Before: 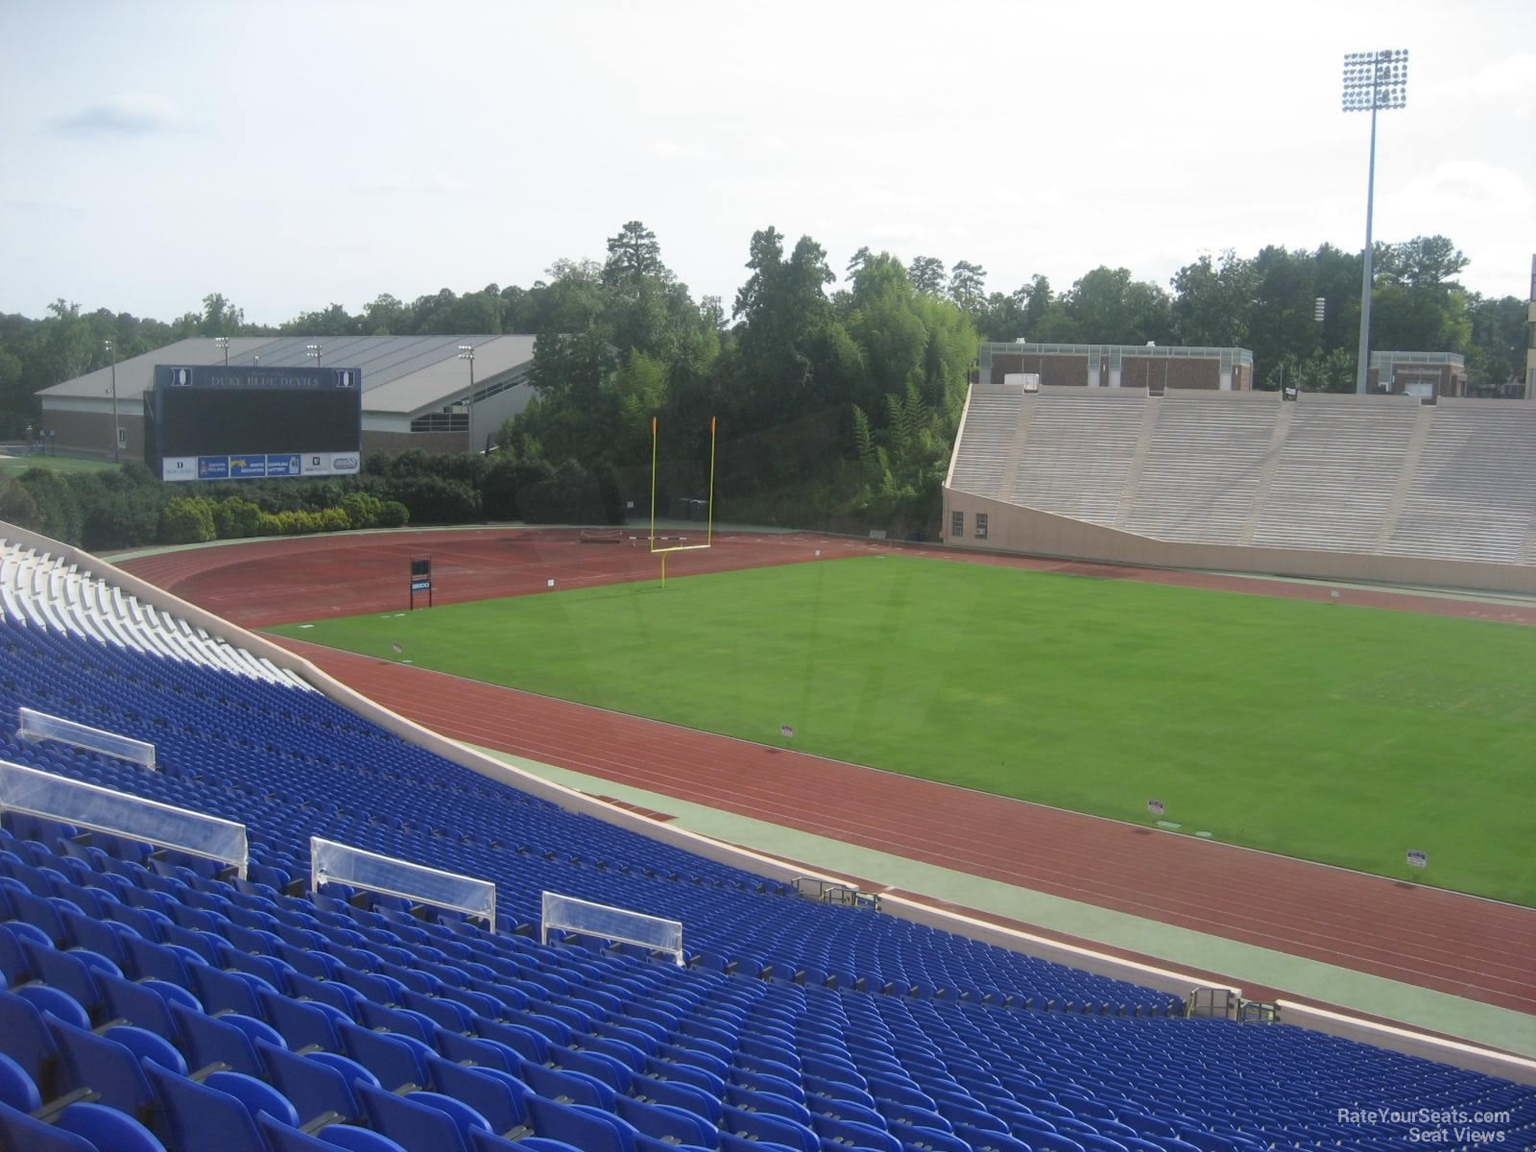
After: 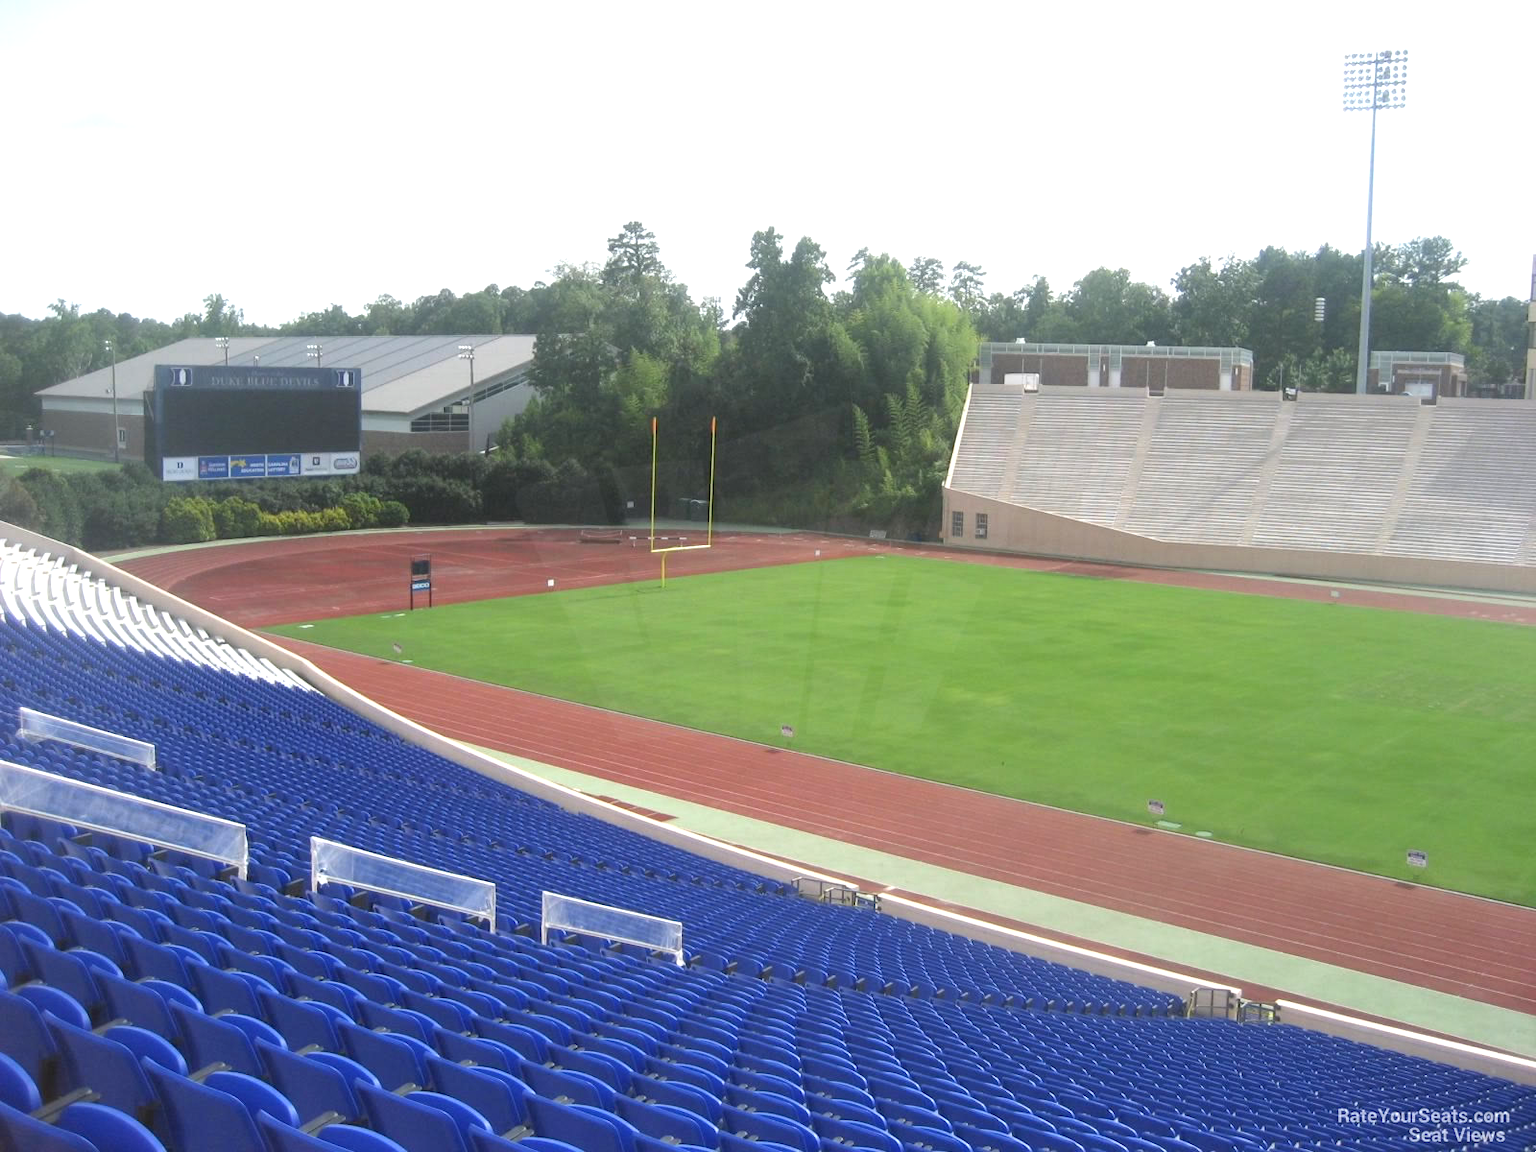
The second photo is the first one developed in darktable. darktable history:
exposure: exposure 0.738 EV, compensate highlight preservation false
